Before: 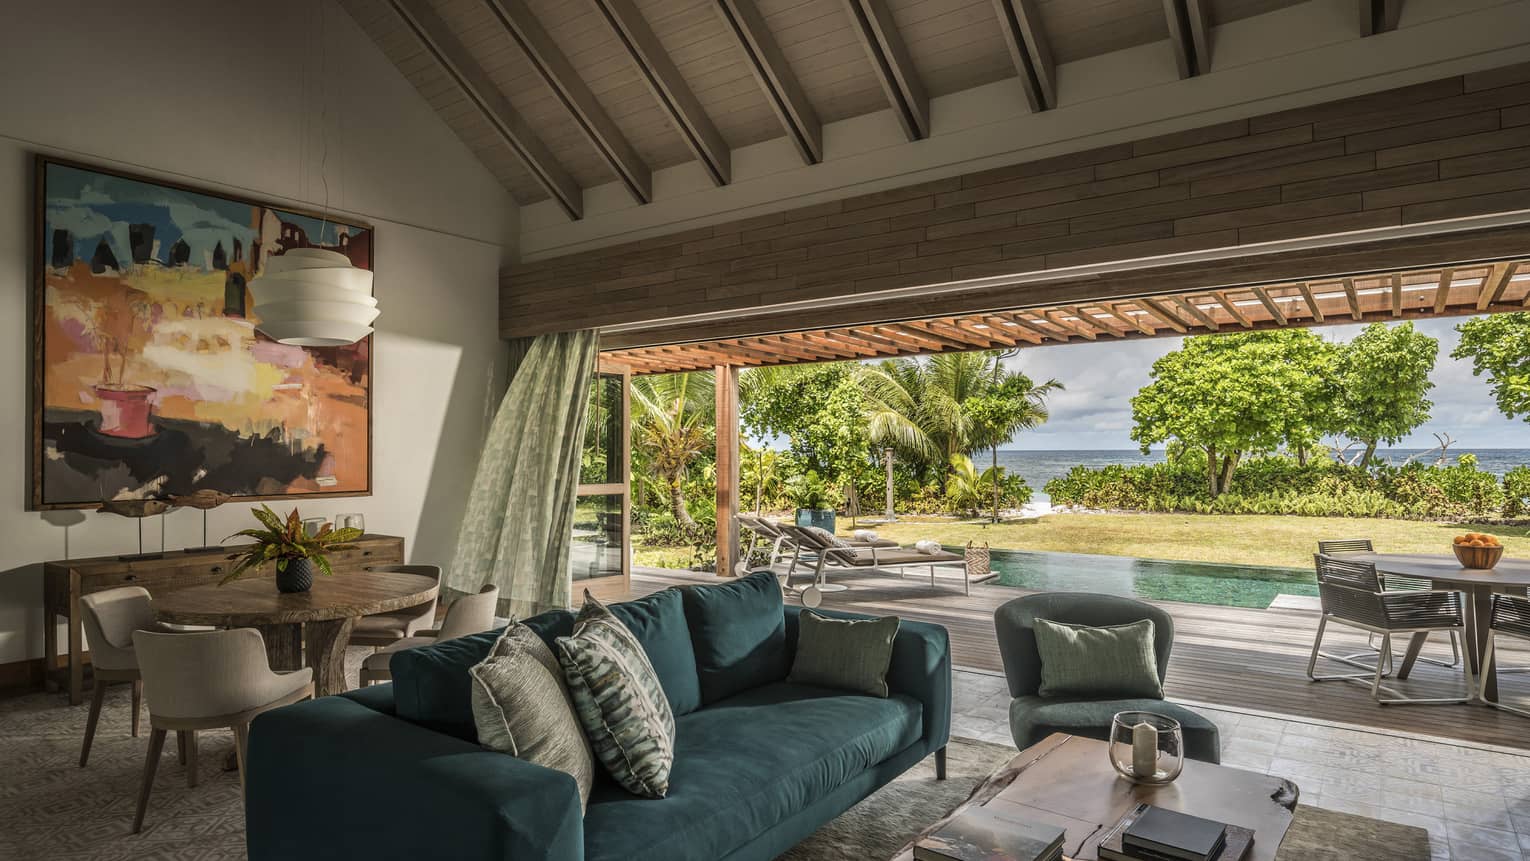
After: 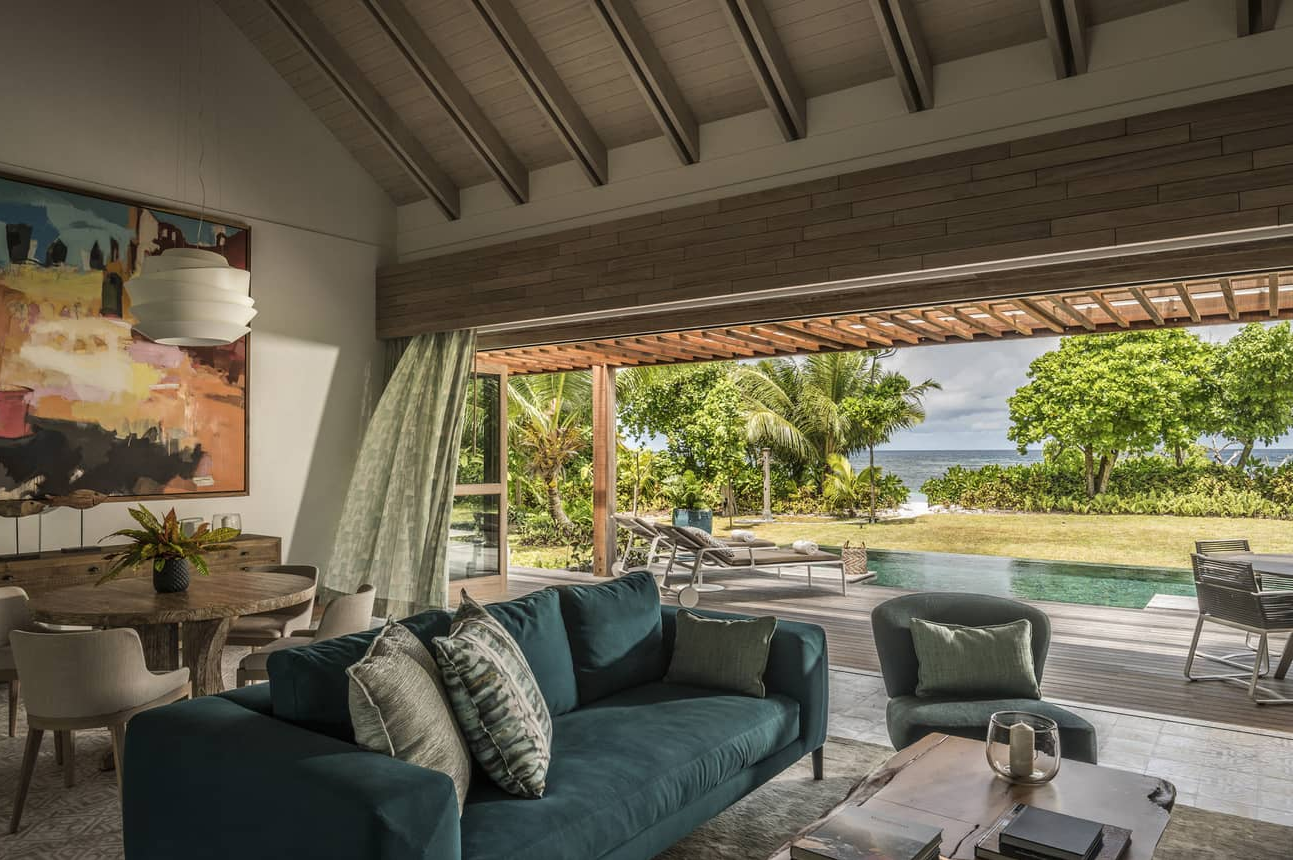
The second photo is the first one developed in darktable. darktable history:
crop: left 8.045%, right 7.444%
